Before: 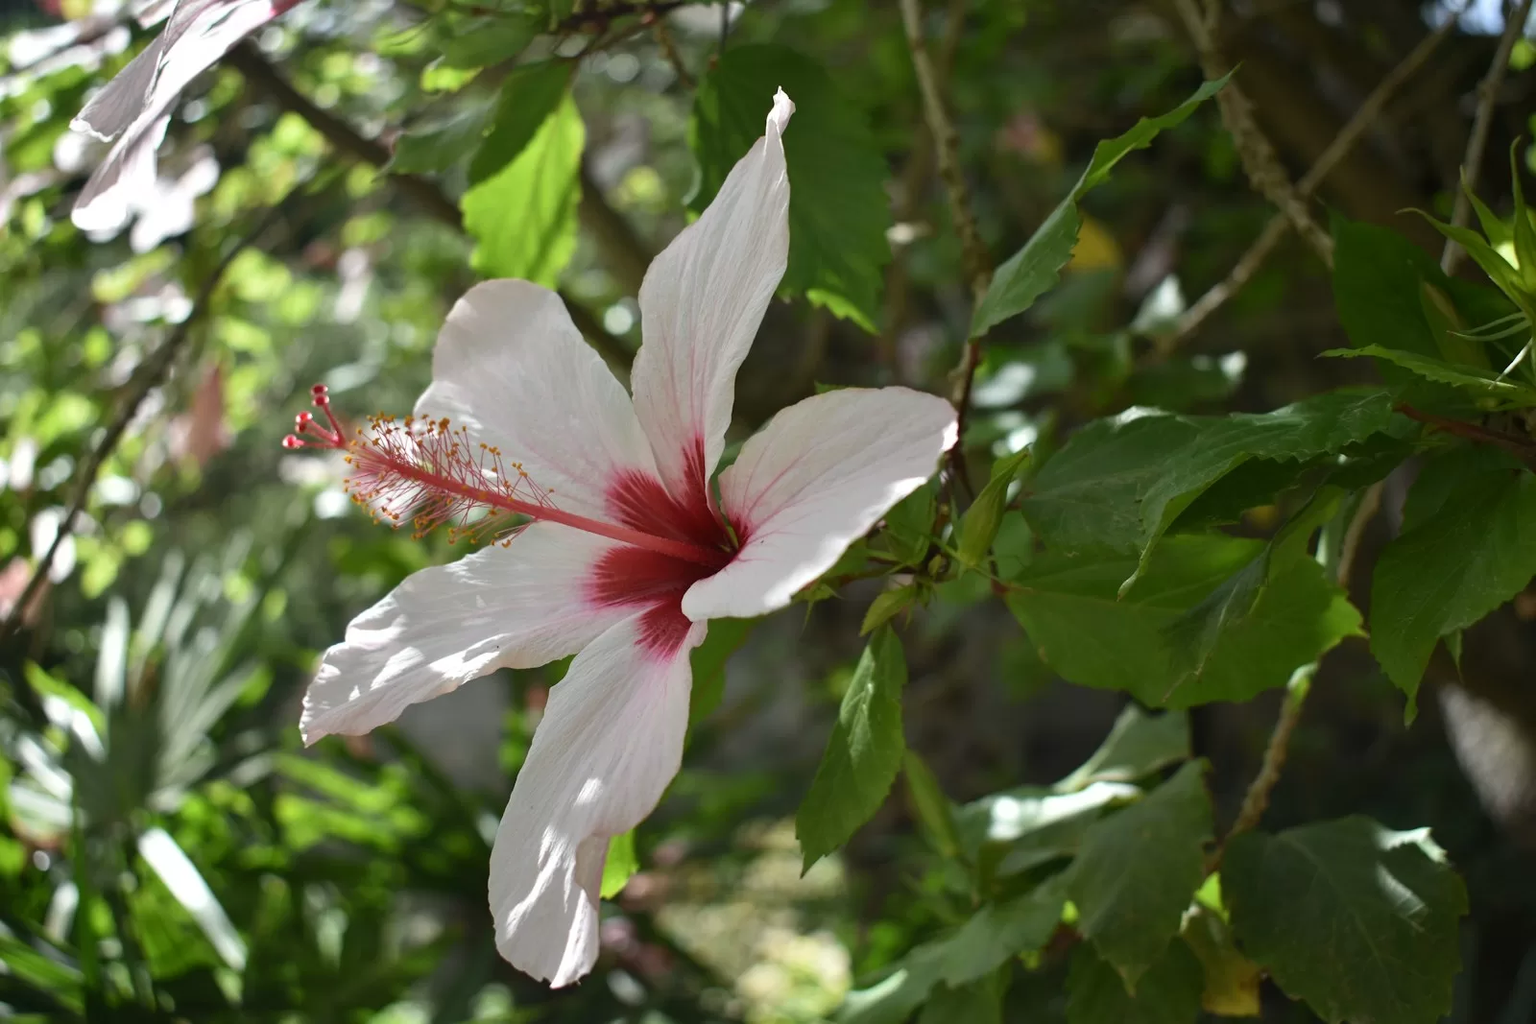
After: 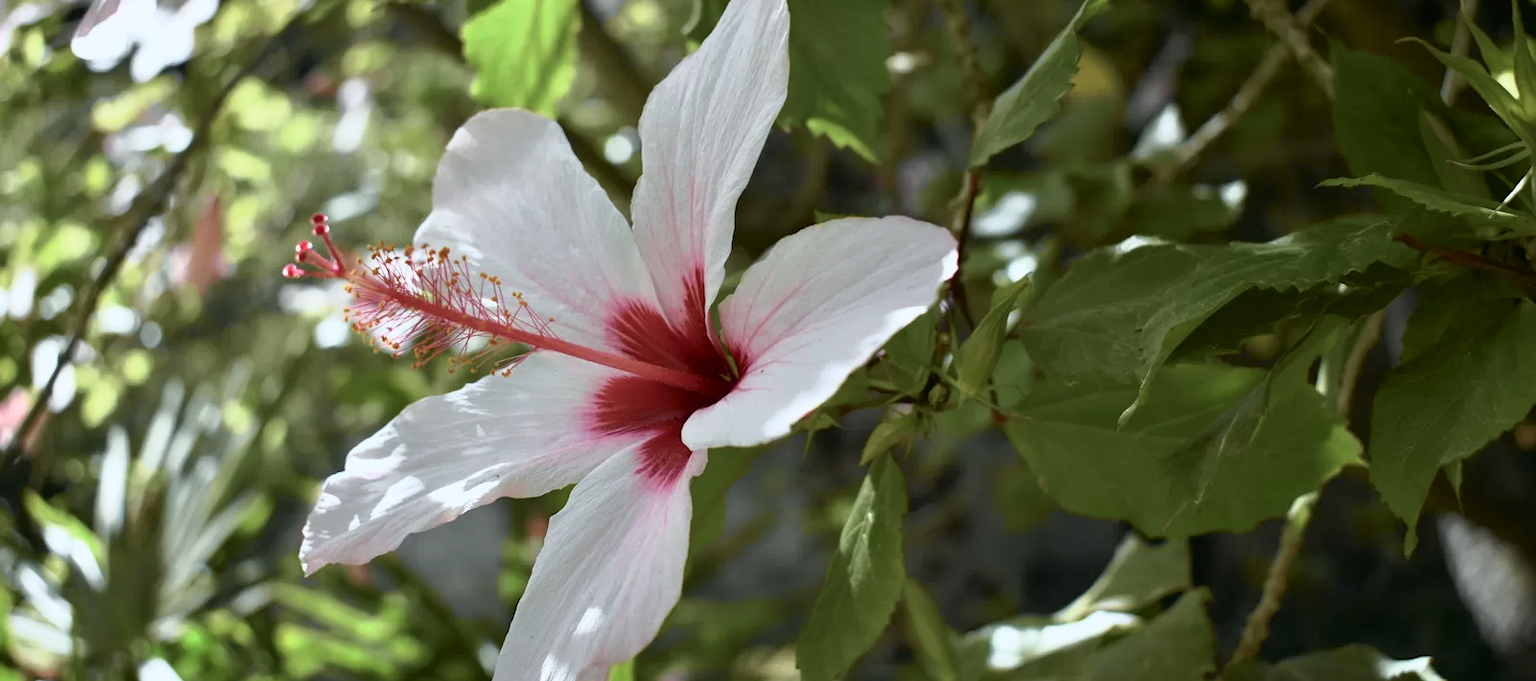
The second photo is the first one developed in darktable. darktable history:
crop: top 16.727%, bottom 16.727%
white balance: red 0.967, blue 1.049
tone curve: curves: ch0 [(0, 0) (0.105, 0.068) (0.181, 0.185) (0.28, 0.291) (0.384, 0.404) (0.485, 0.531) (0.638, 0.681) (0.795, 0.879) (1, 0.977)]; ch1 [(0, 0) (0.161, 0.092) (0.35, 0.33) (0.379, 0.401) (0.456, 0.469) (0.504, 0.5) (0.512, 0.514) (0.58, 0.597) (0.635, 0.646) (1, 1)]; ch2 [(0, 0) (0.371, 0.362) (0.437, 0.437) (0.5, 0.5) (0.53, 0.523) (0.56, 0.58) (0.622, 0.606) (1, 1)], color space Lab, independent channels, preserve colors none
